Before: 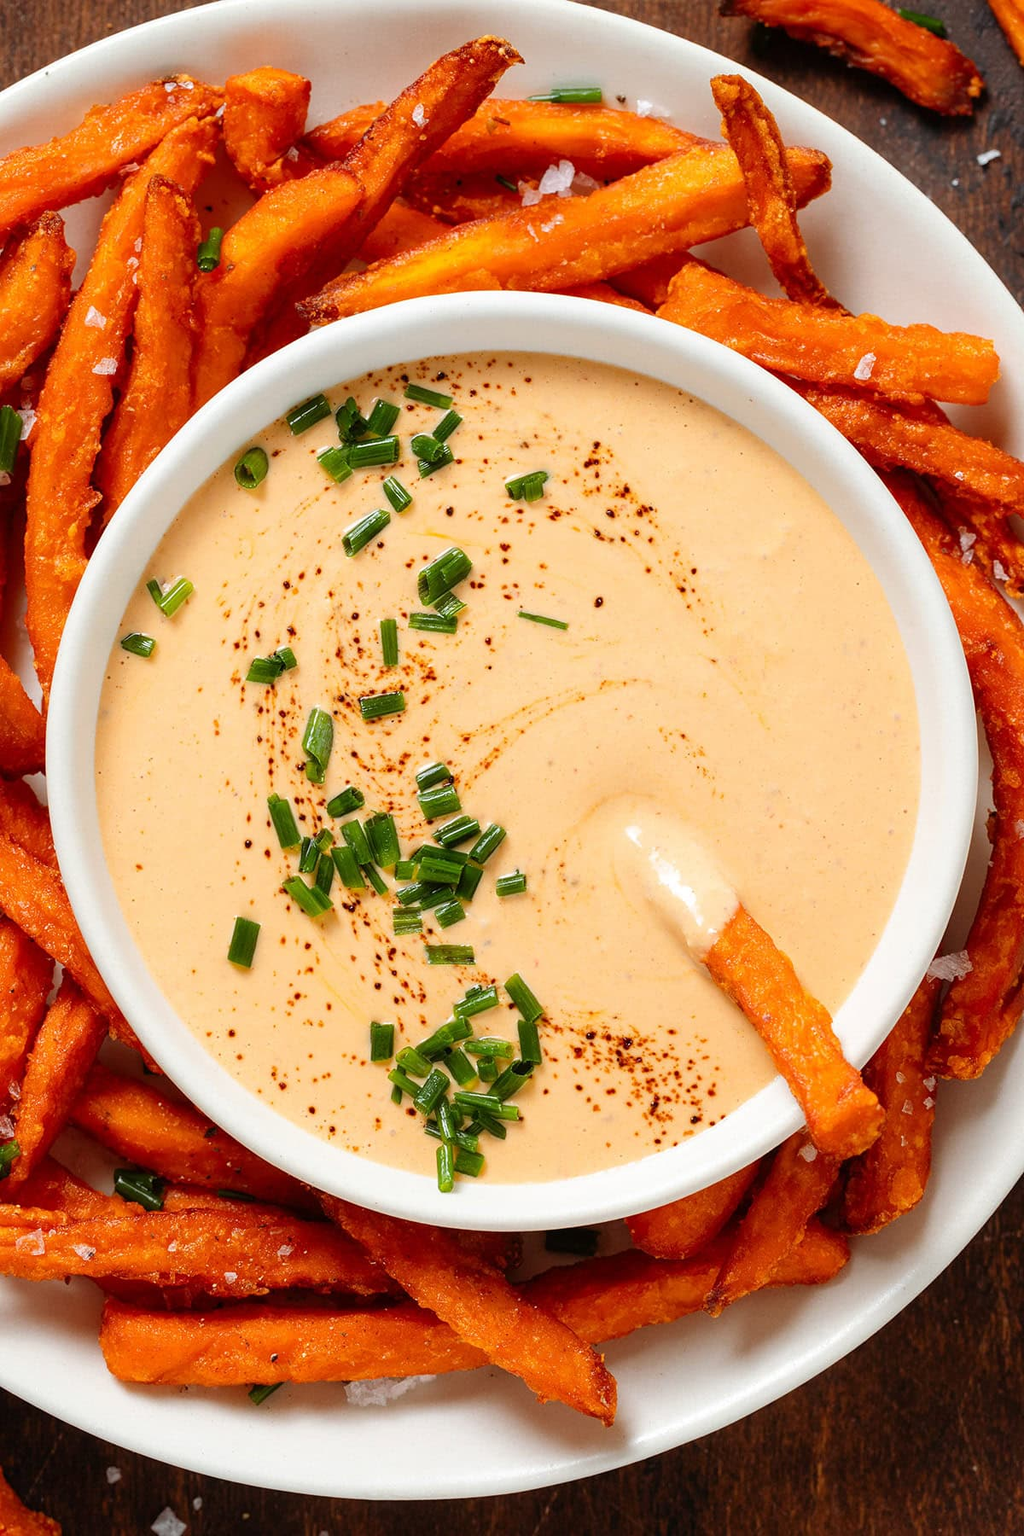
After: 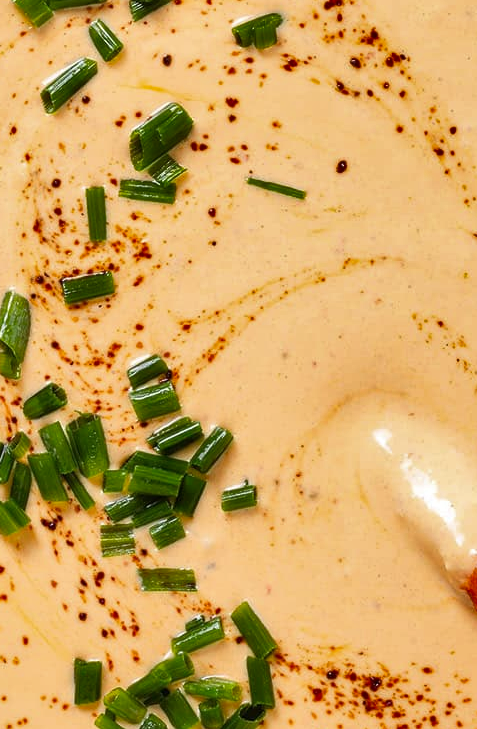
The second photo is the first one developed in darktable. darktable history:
shadows and highlights: low approximation 0.01, soften with gaussian
crop: left 30.065%, top 29.97%, right 30.163%, bottom 29.522%
